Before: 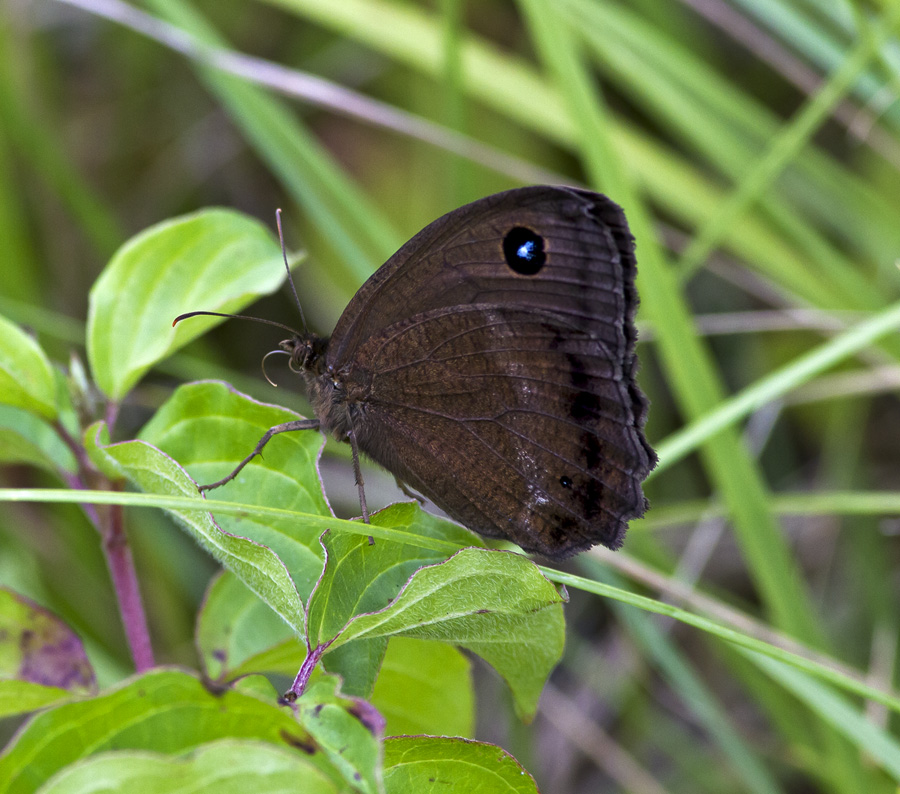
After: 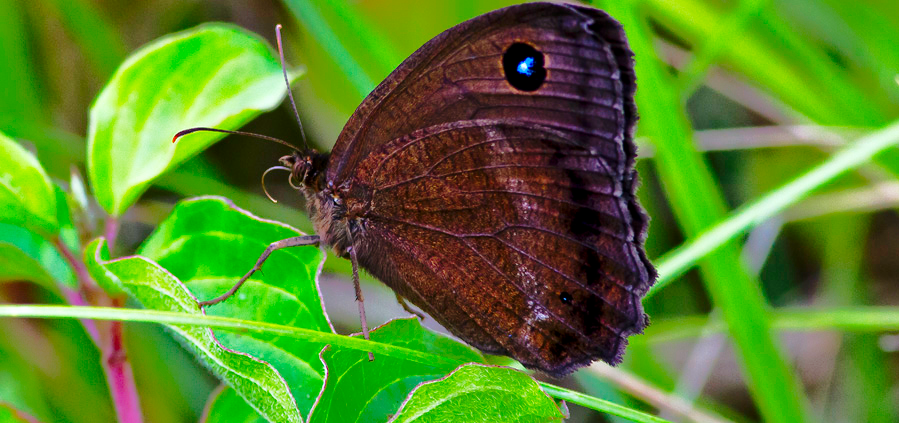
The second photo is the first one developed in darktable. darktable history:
crop and rotate: top 23.289%, bottom 23.392%
base curve: curves: ch0 [(0, 0) (0.028, 0.03) (0.121, 0.232) (0.46, 0.748) (0.859, 0.968) (1, 1)], preserve colors none
shadows and highlights: shadows 38.22, highlights -73.97
contrast brightness saturation: contrast 0.177, saturation 0.309
